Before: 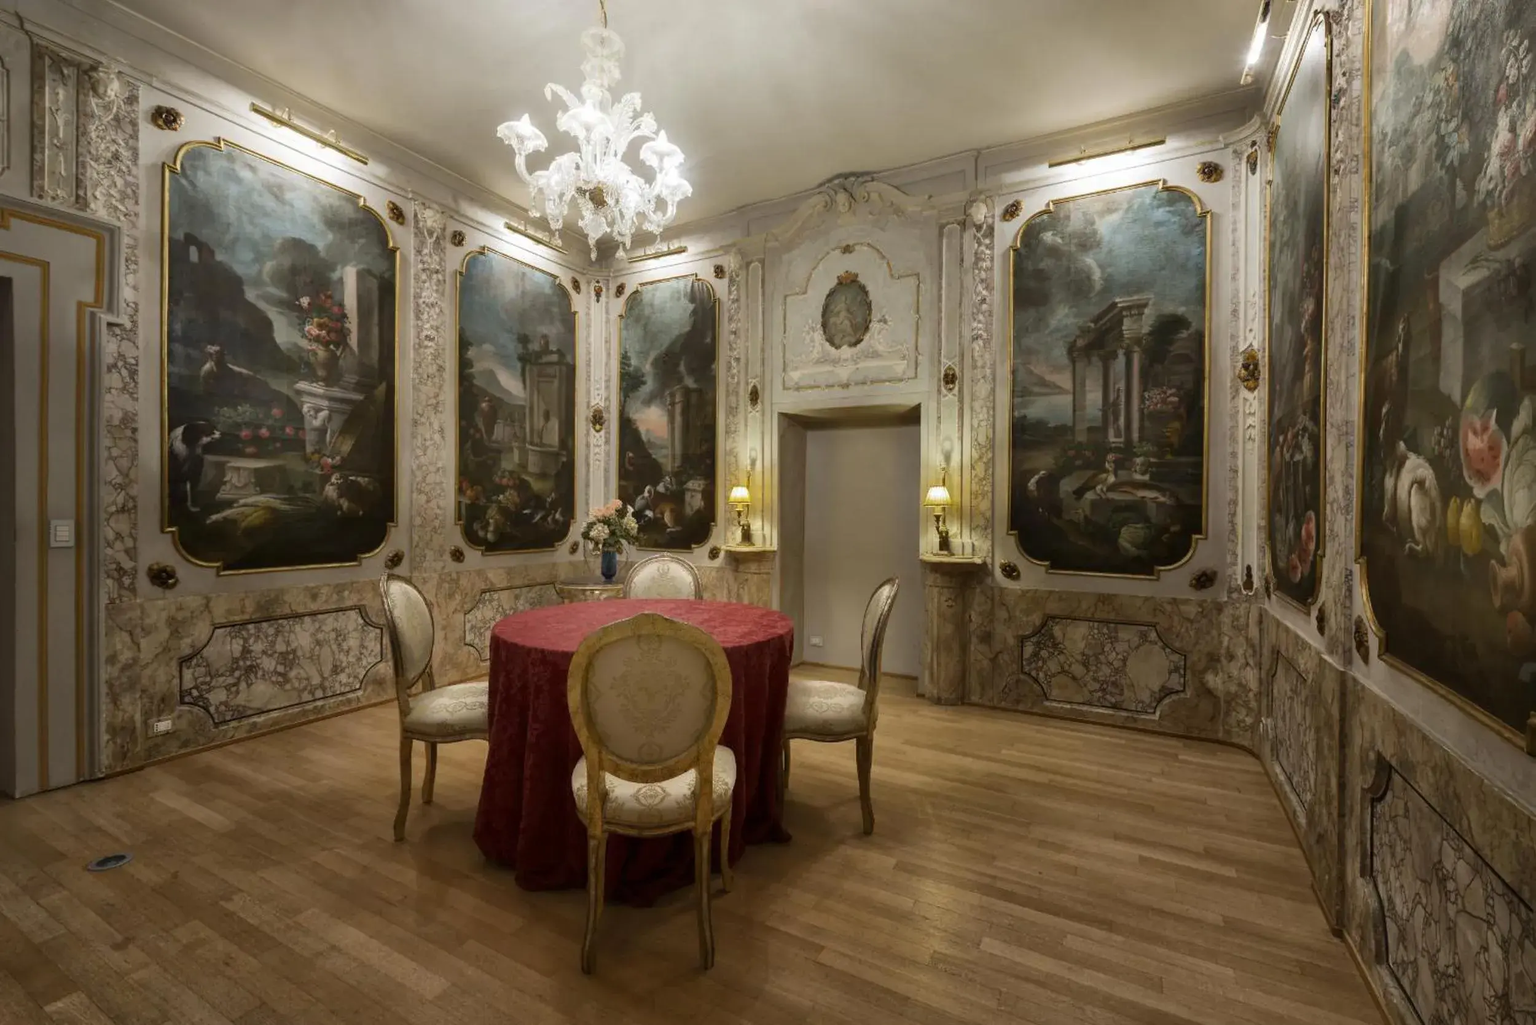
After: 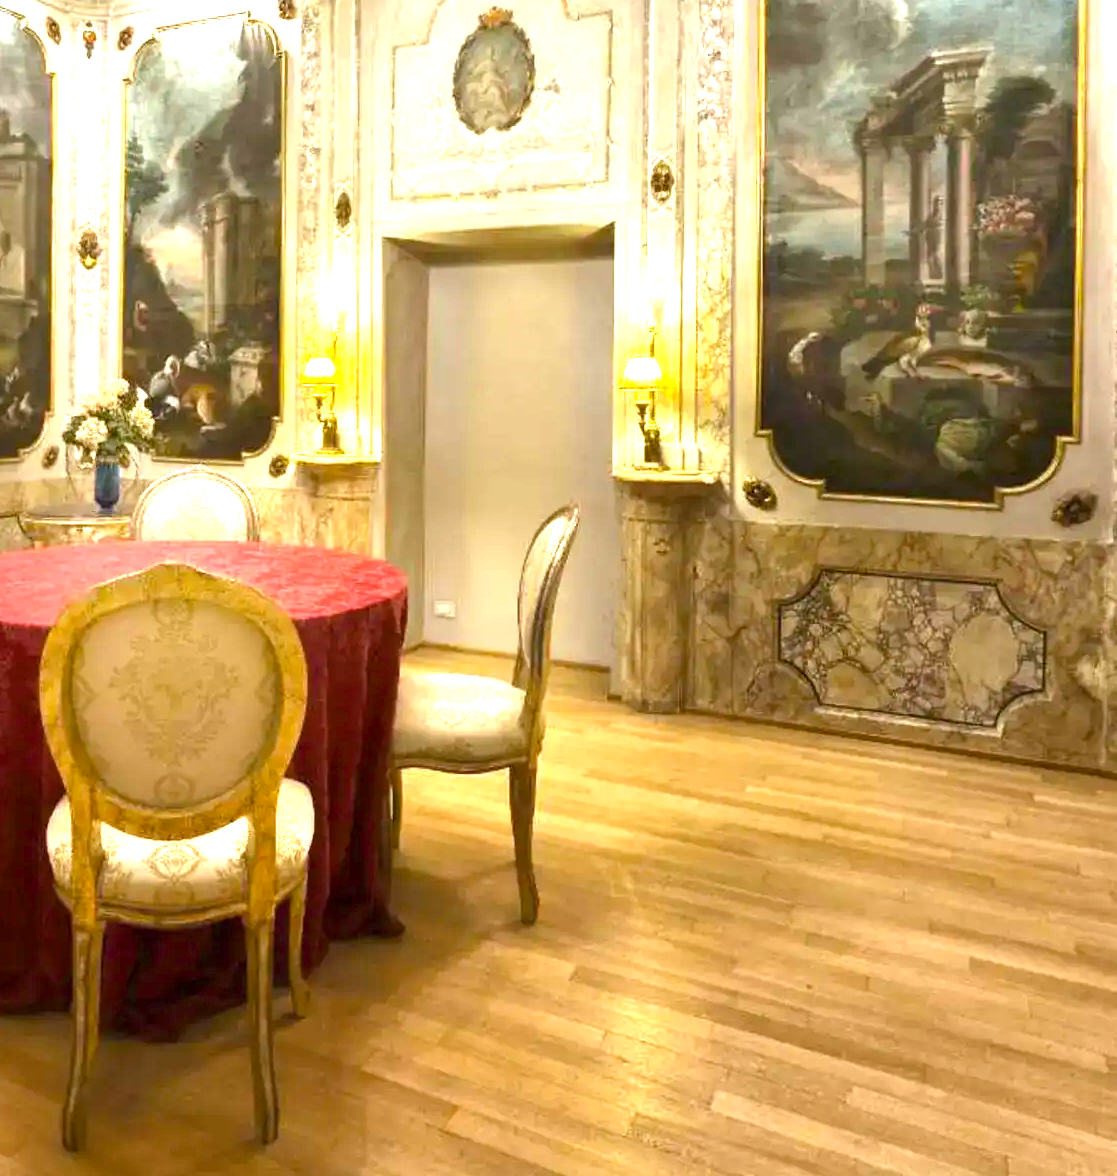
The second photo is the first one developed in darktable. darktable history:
exposure: exposure 2.054 EV, compensate highlight preservation false
crop: left 35.38%, top 26.046%, right 19.919%, bottom 3.425%
color balance rgb: linear chroma grading › global chroma 3.676%, perceptual saturation grading › global saturation 19.841%
